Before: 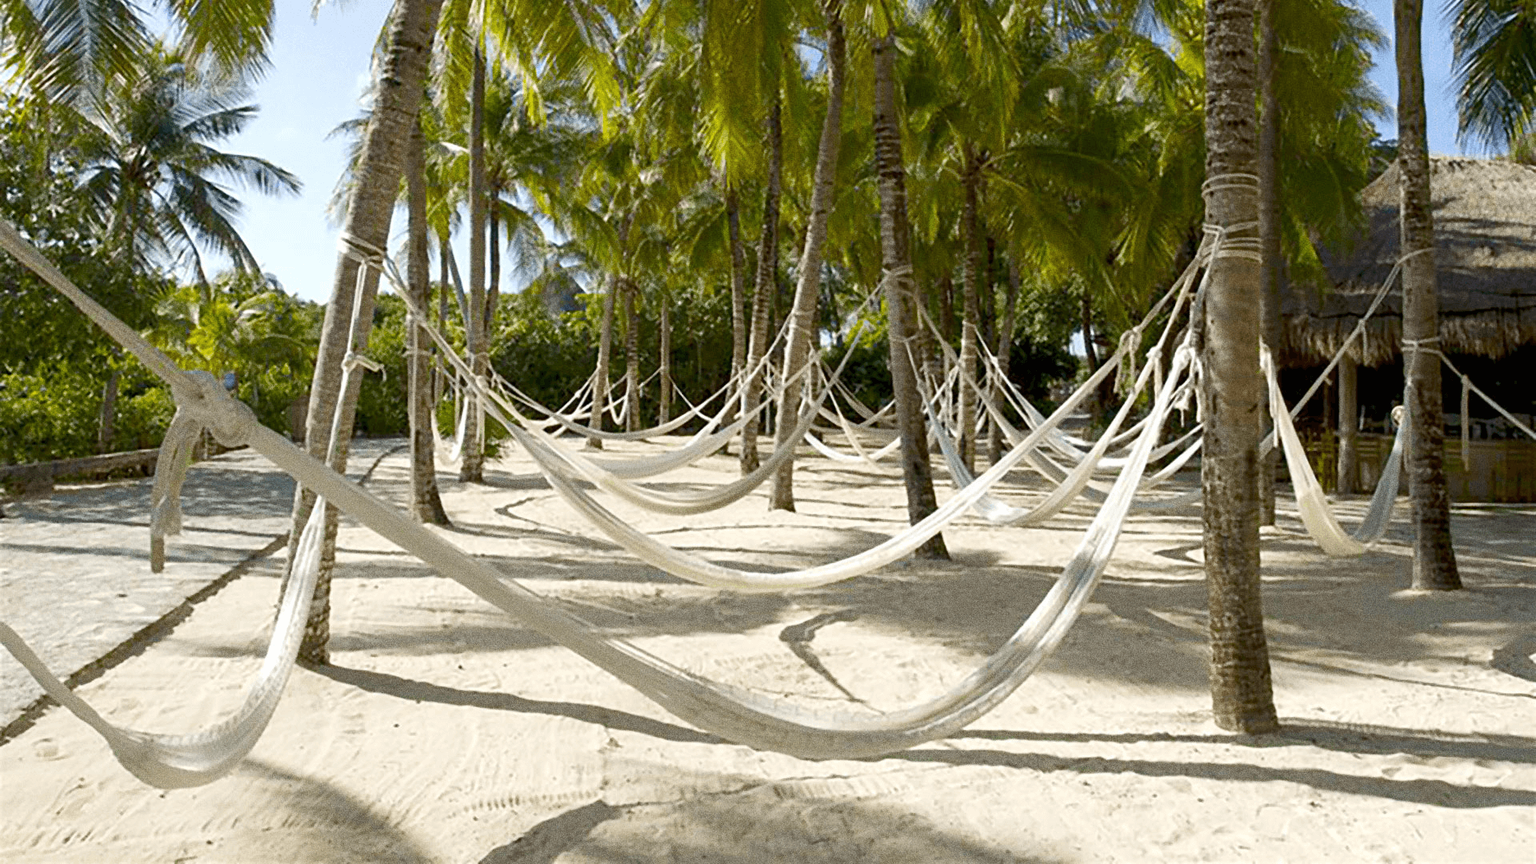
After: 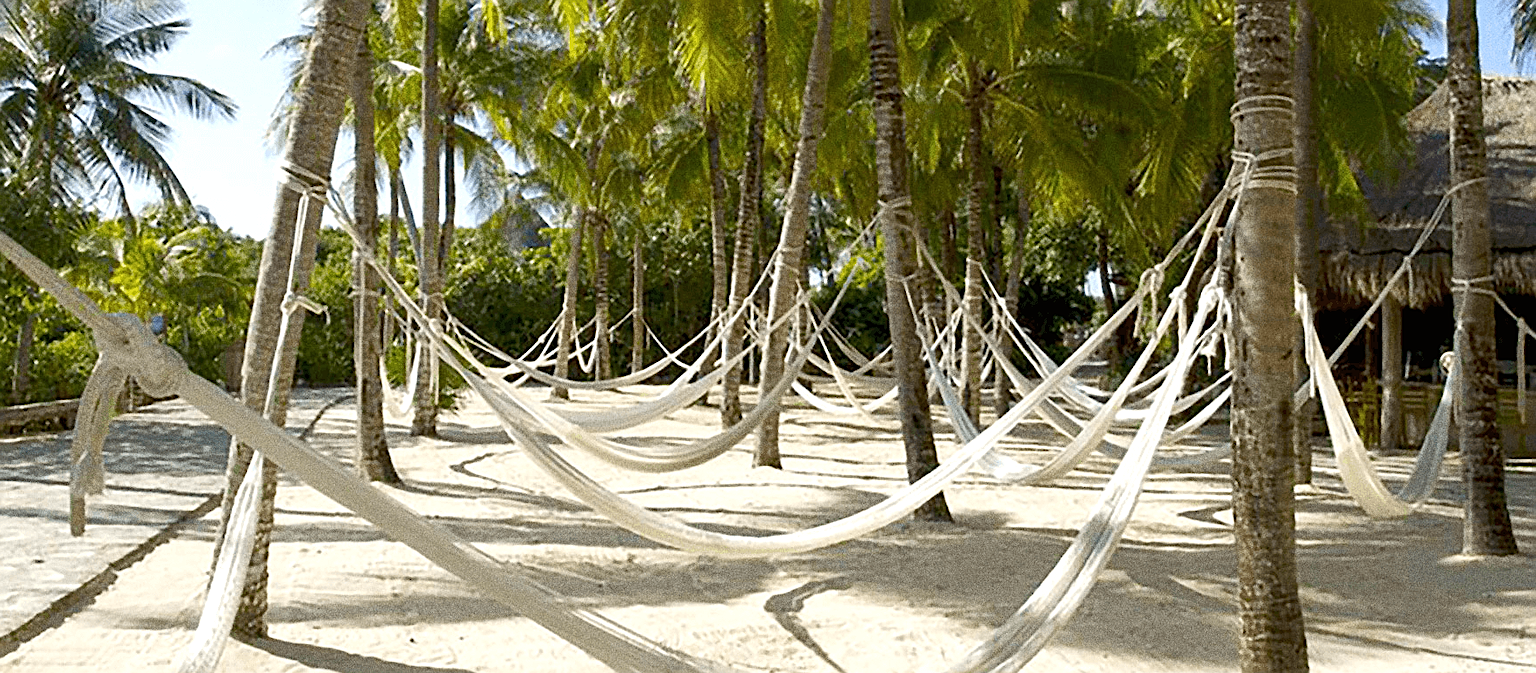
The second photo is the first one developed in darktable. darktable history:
exposure: exposure 0.203 EV, compensate highlight preservation false
sharpen: on, module defaults
crop: left 5.707%, top 10.133%, right 3.67%, bottom 19.273%
